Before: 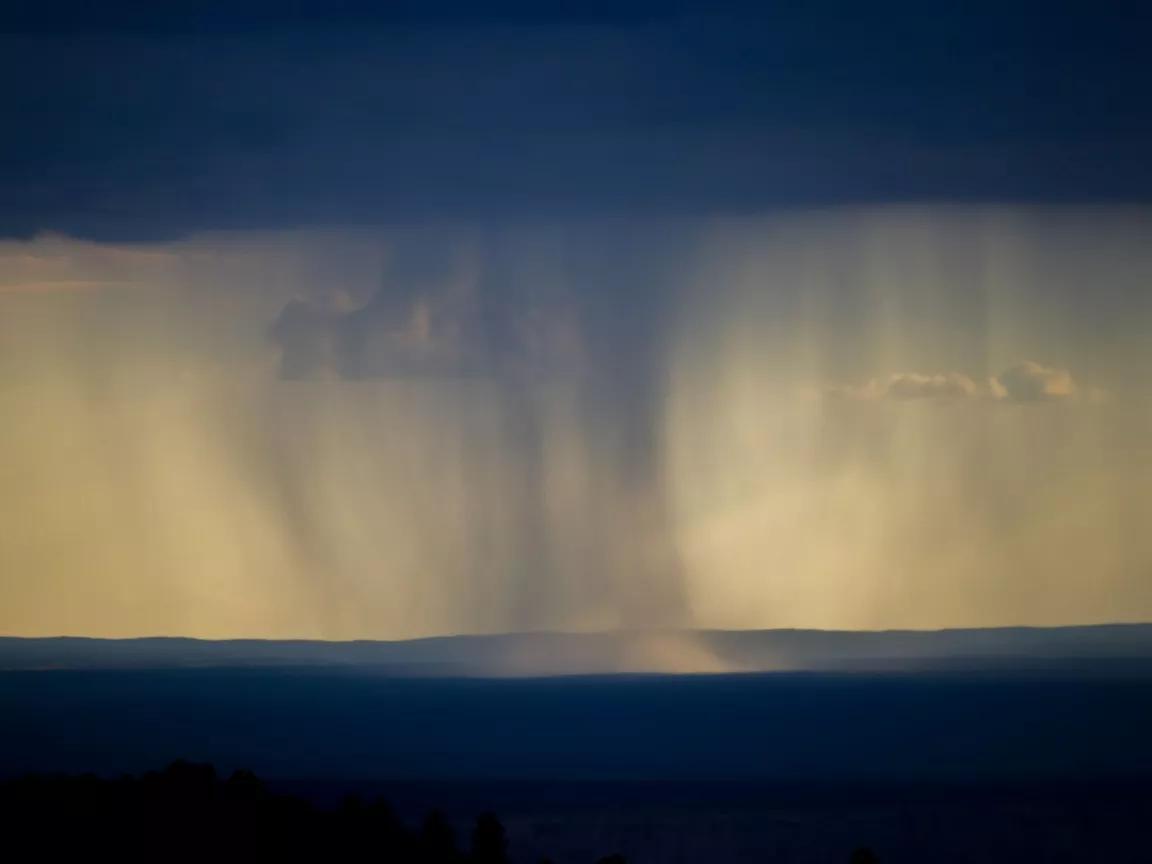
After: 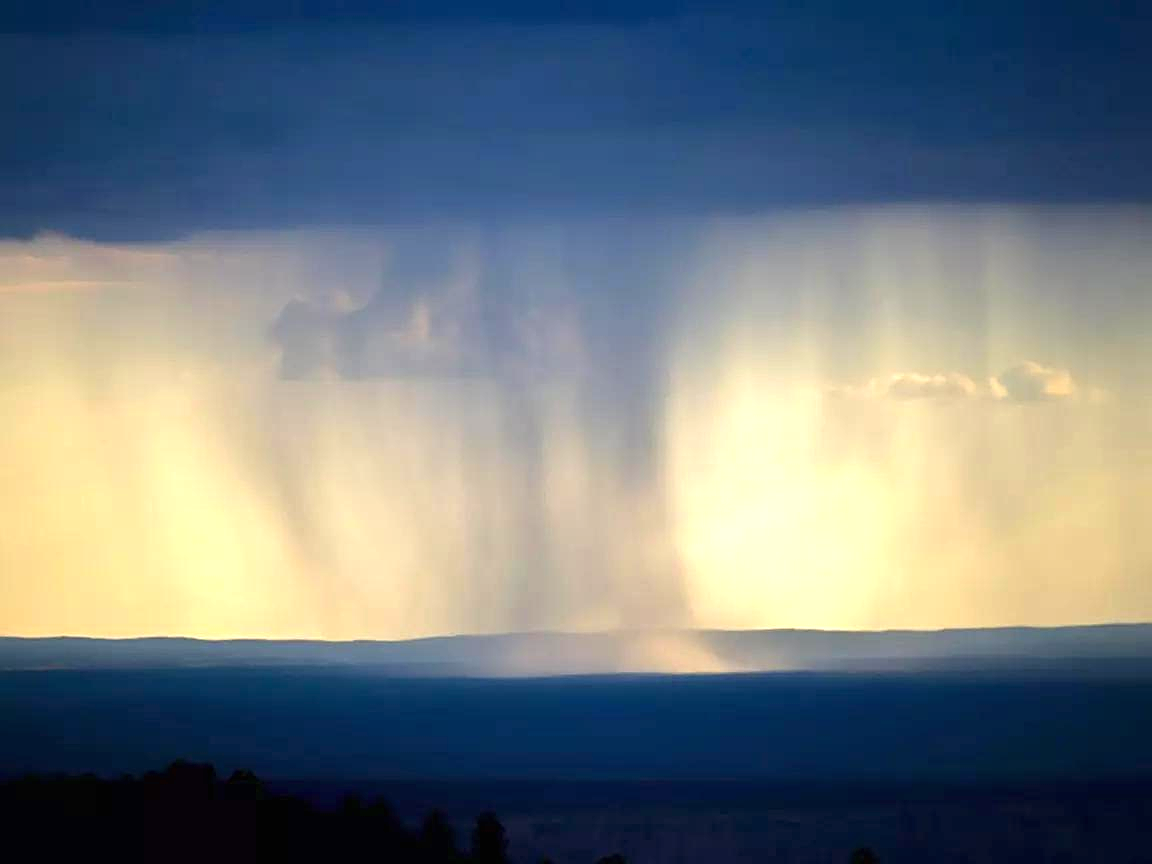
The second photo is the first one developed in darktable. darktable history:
sharpen: on, module defaults
exposure: black level correction 0, exposure 1.3 EV, compensate highlight preservation false
